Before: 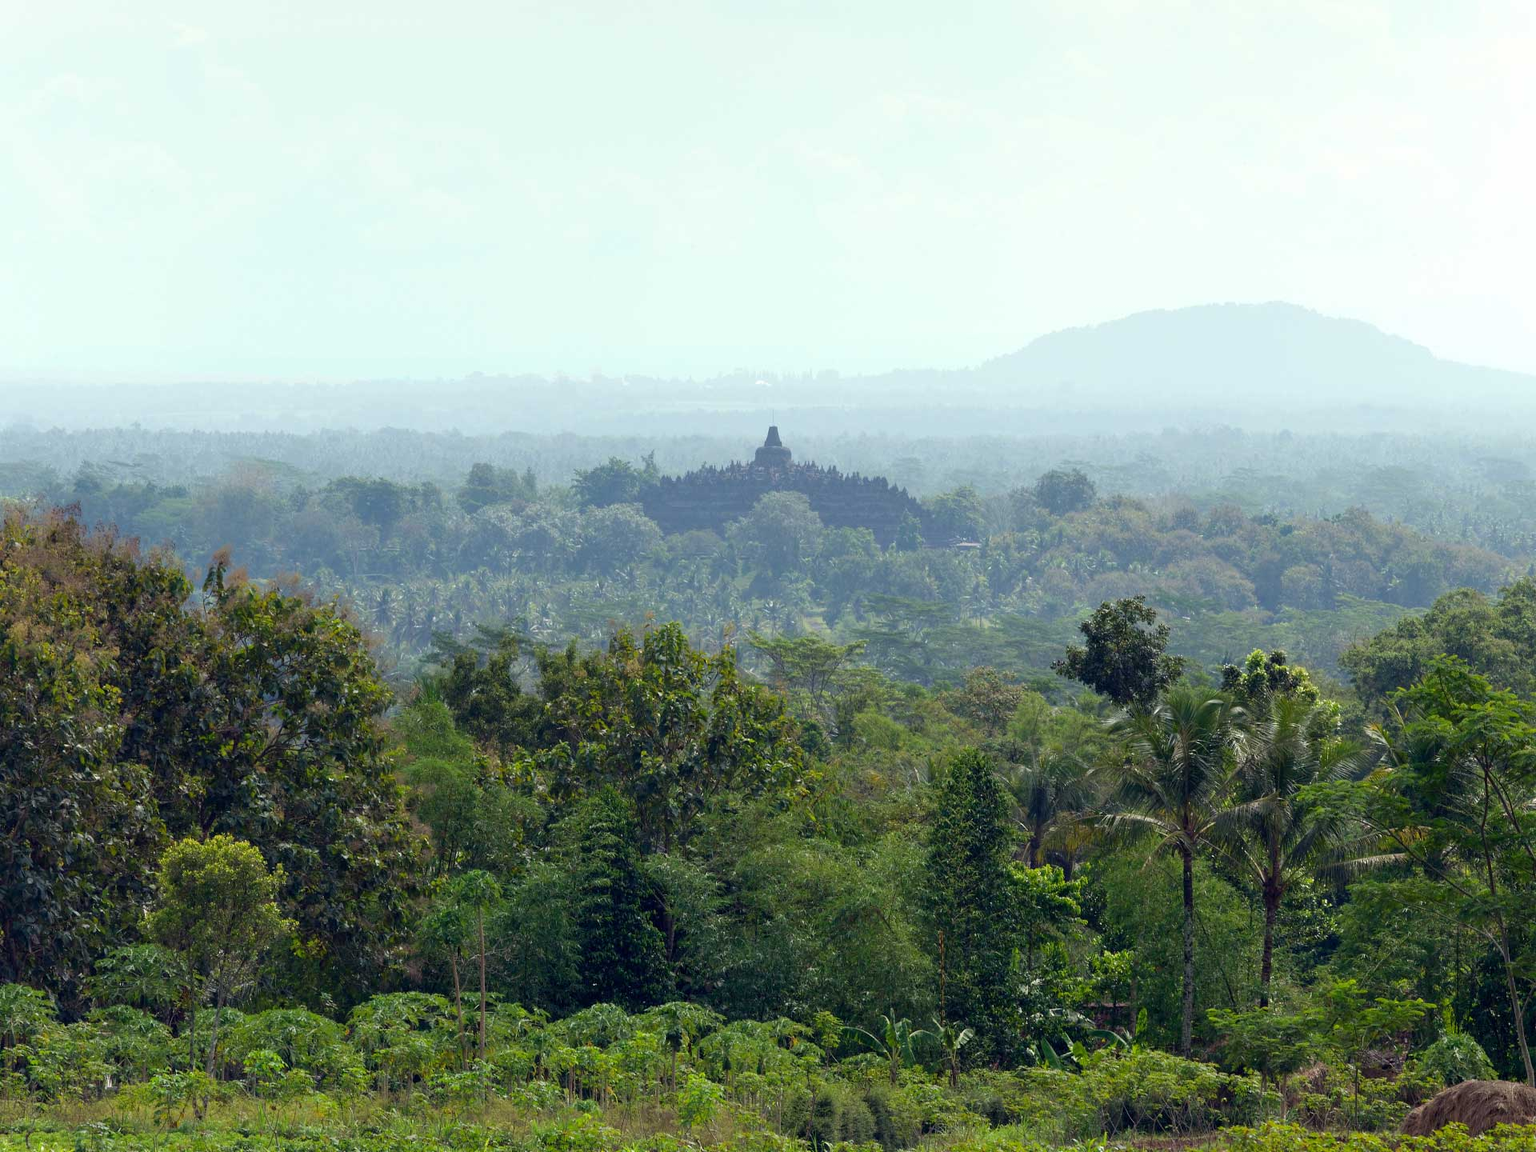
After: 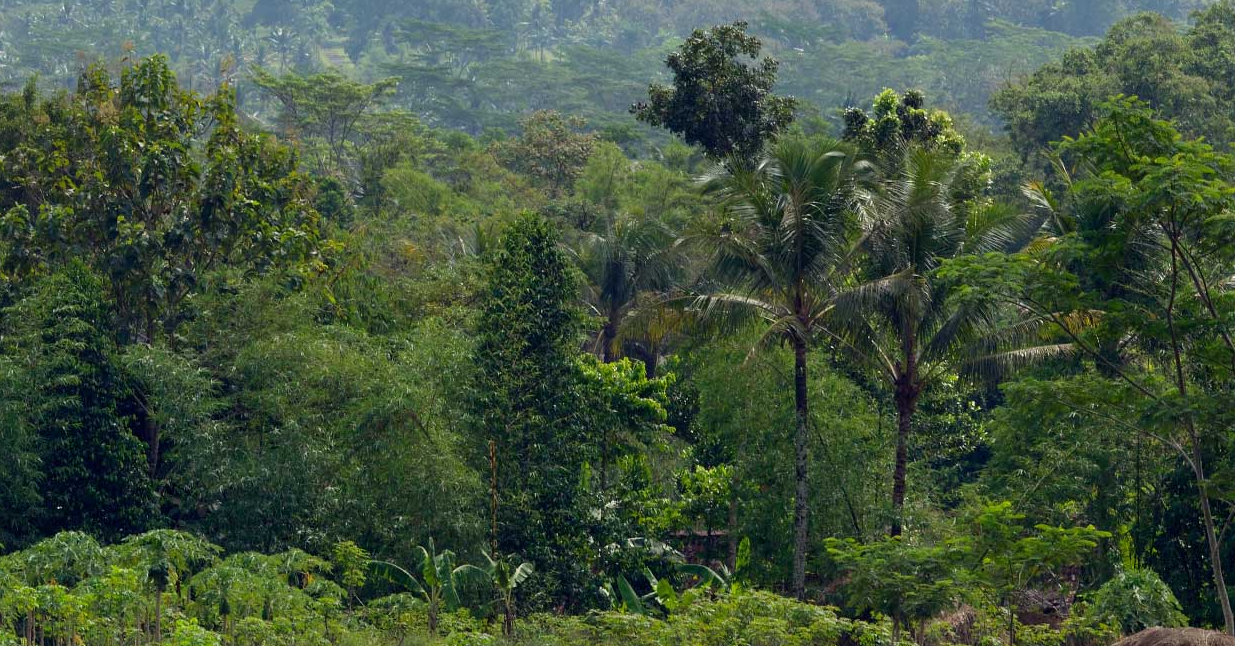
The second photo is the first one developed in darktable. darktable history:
crop and rotate: left 35.637%, top 50.212%, bottom 4.904%
